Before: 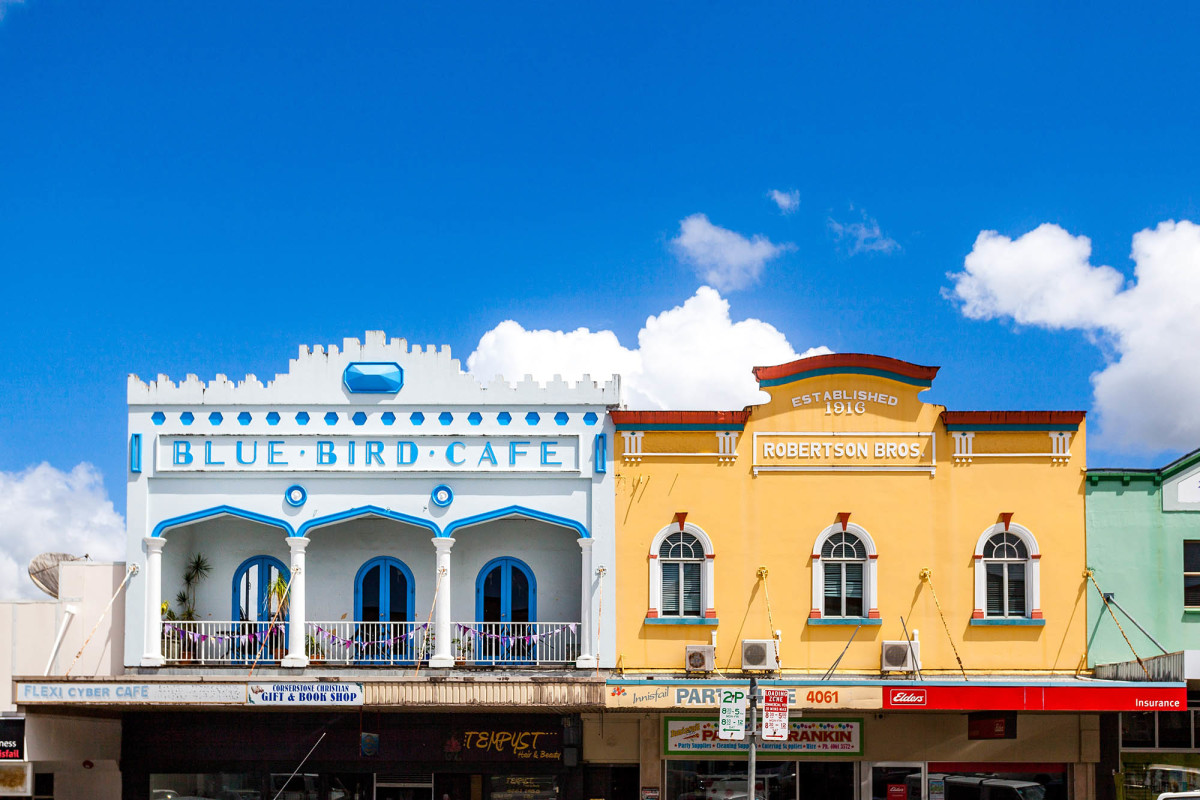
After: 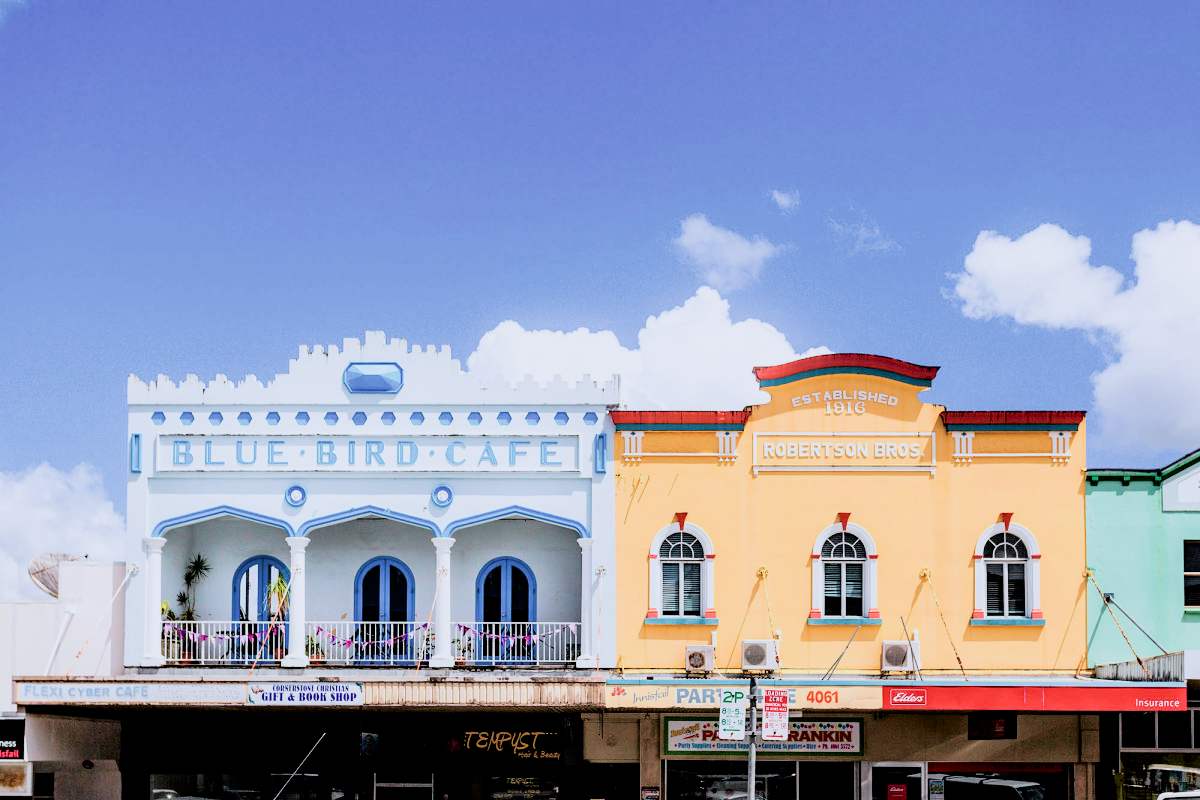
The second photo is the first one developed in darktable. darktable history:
filmic rgb: black relative exposure -4.58 EV, white relative exposure 4.8 EV, threshold 3 EV, hardness 2.36, latitude 36.07%, contrast 1.048, highlights saturation mix 1.32%, shadows ↔ highlights balance 1.25%, color science v4 (2020), enable highlight reconstruction true
exposure: exposure 0.6 EV, compensate highlight preservation false
color calibration: illuminant as shot in camera, x 0.37, y 0.382, temperature 4313.32 K
tone curve: curves: ch0 [(0.003, 0) (0.066, 0.023) (0.149, 0.094) (0.264, 0.238) (0.395, 0.421) (0.517, 0.56) (0.688, 0.743) (0.813, 0.846) (1, 1)]; ch1 [(0, 0) (0.164, 0.115) (0.337, 0.332) (0.39, 0.398) (0.464, 0.461) (0.501, 0.5) (0.507, 0.503) (0.534, 0.537) (0.577, 0.59) (0.652, 0.681) (0.733, 0.749) (0.811, 0.796) (1, 1)]; ch2 [(0, 0) (0.337, 0.382) (0.464, 0.476) (0.501, 0.502) (0.527, 0.54) (0.551, 0.565) (0.6, 0.59) (0.687, 0.675) (1, 1)], color space Lab, independent channels, preserve colors none
